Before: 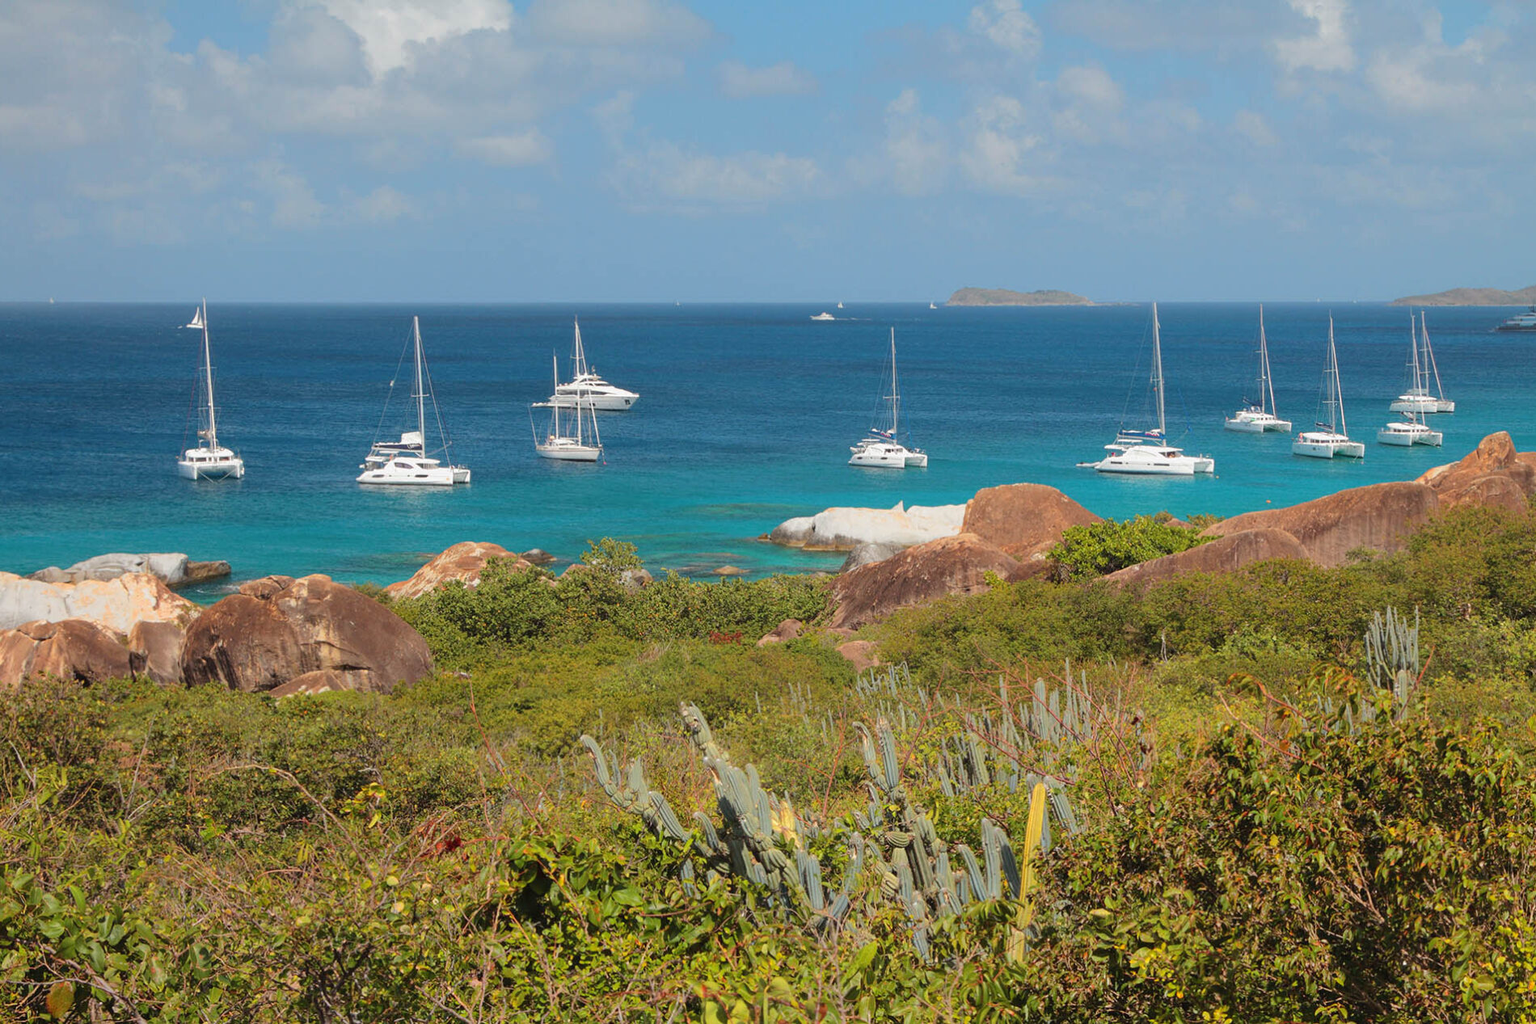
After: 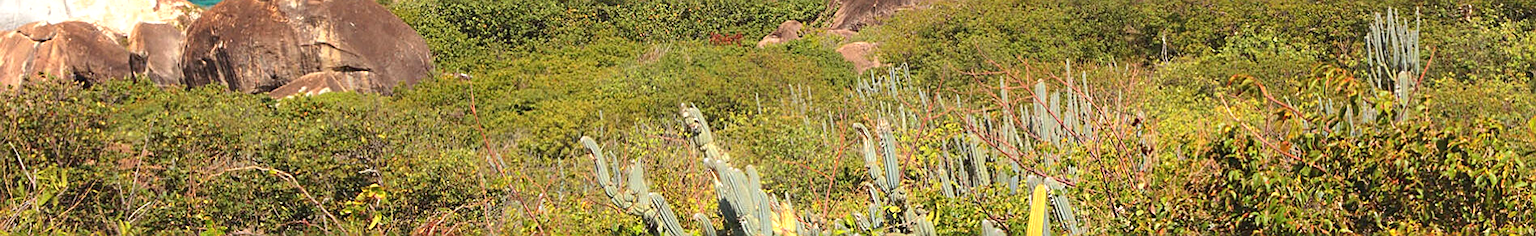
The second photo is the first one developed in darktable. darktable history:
exposure: exposure 0.945 EV, compensate exposure bias true, compensate highlight preservation false
crop and rotate: top 58.535%, bottom 18.277%
sharpen: on, module defaults
tone equalizer: -8 EV 0.216 EV, -7 EV 0.422 EV, -6 EV 0.427 EV, -5 EV 0.258 EV, -3 EV -0.259 EV, -2 EV -0.433 EV, -1 EV -0.442 EV, +0 EV -0.232 EV
